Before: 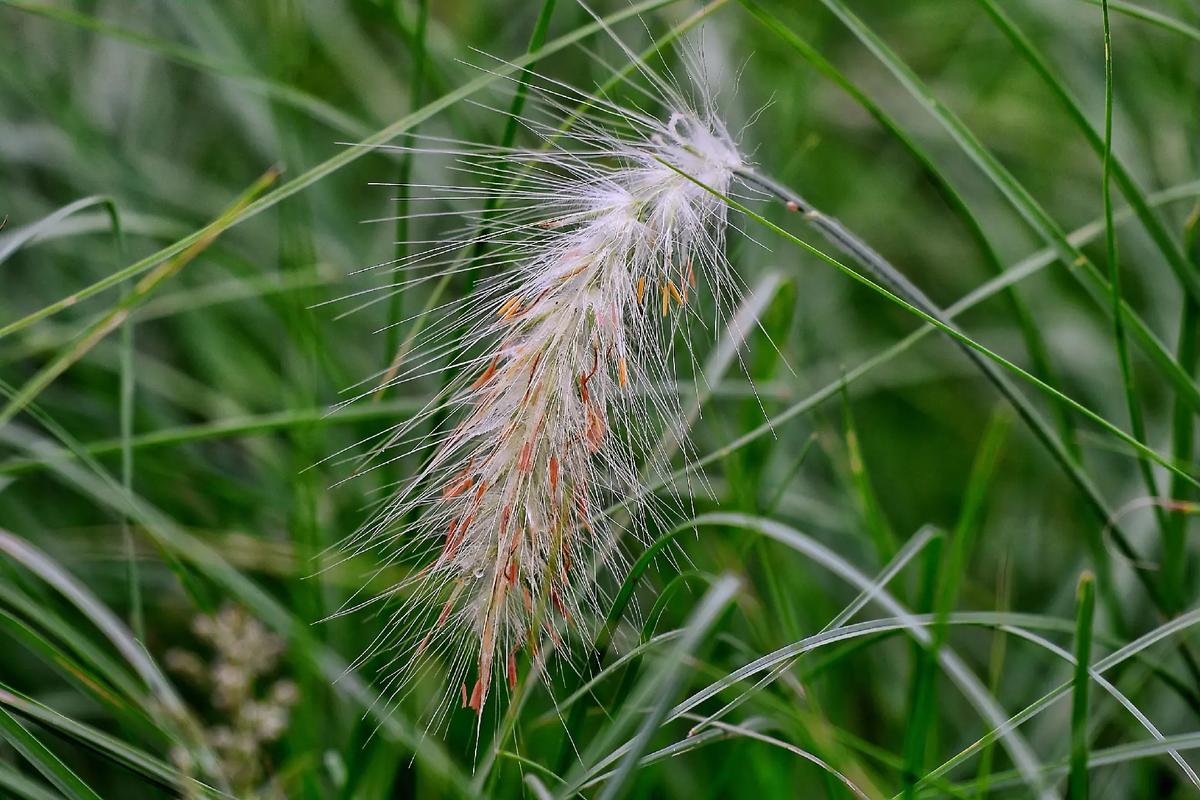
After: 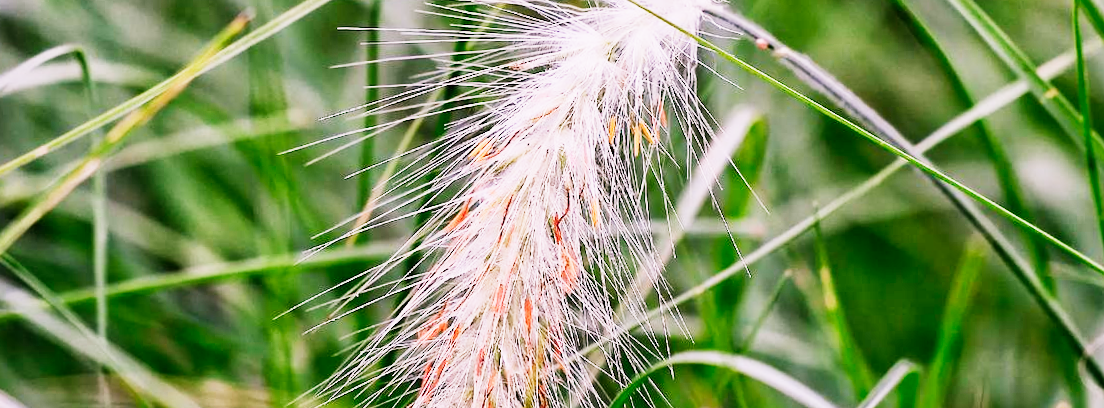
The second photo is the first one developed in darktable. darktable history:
crop: left 1.744%, top 19.225%, right 5.069%, bottom 28.357%
white balance: red 1.188, blue 1.11
sigmoid: contrast 1.7, skew 0.1, preserve hue 0%, red attenuation 0.1, red rotation 0.035, green attenuation 0.1, green rotation -0.017, blue attenuation 0.15, blue rotation -0.052, base primaries Rec2020
rotate and perspective: rotation -1°, crop left 0.011, crop right 0.989, crop top 0.025, crop bottom 0.975
exposure: black level correction 0, exposure 1.173 EV, compensate exposure bias true, compensate highlight preservation false
